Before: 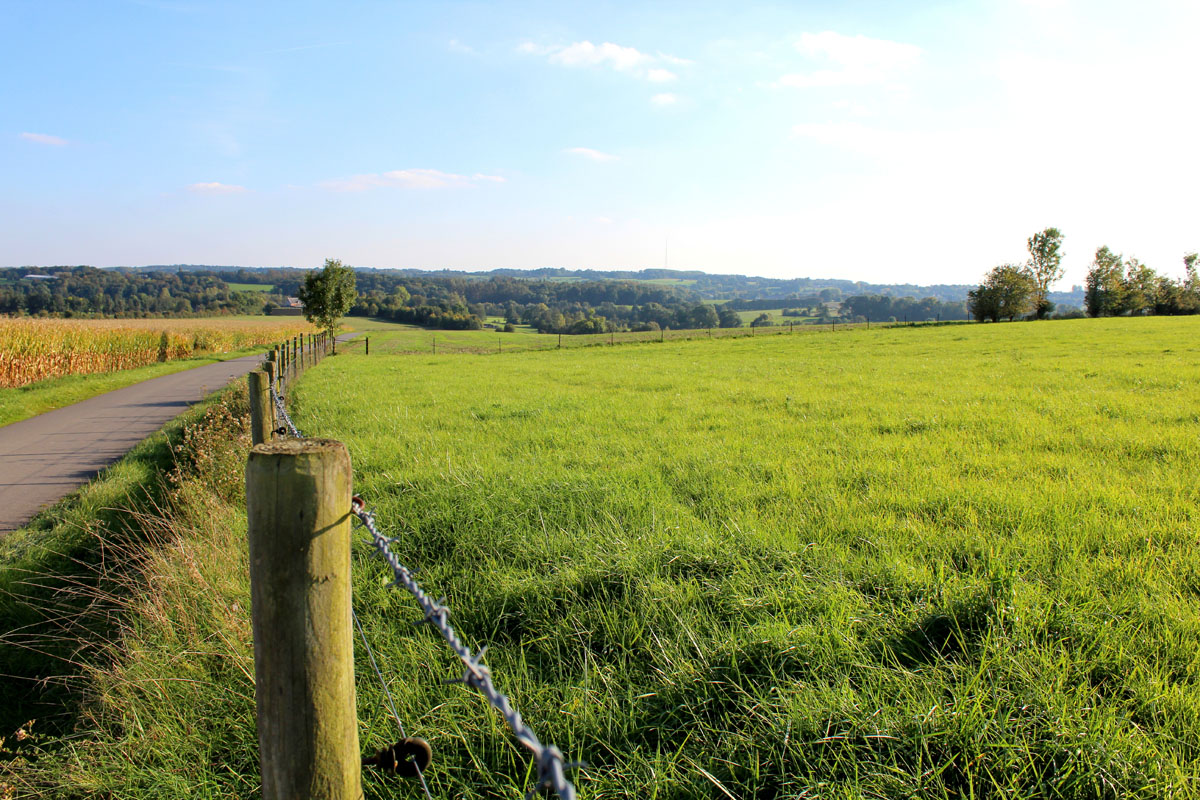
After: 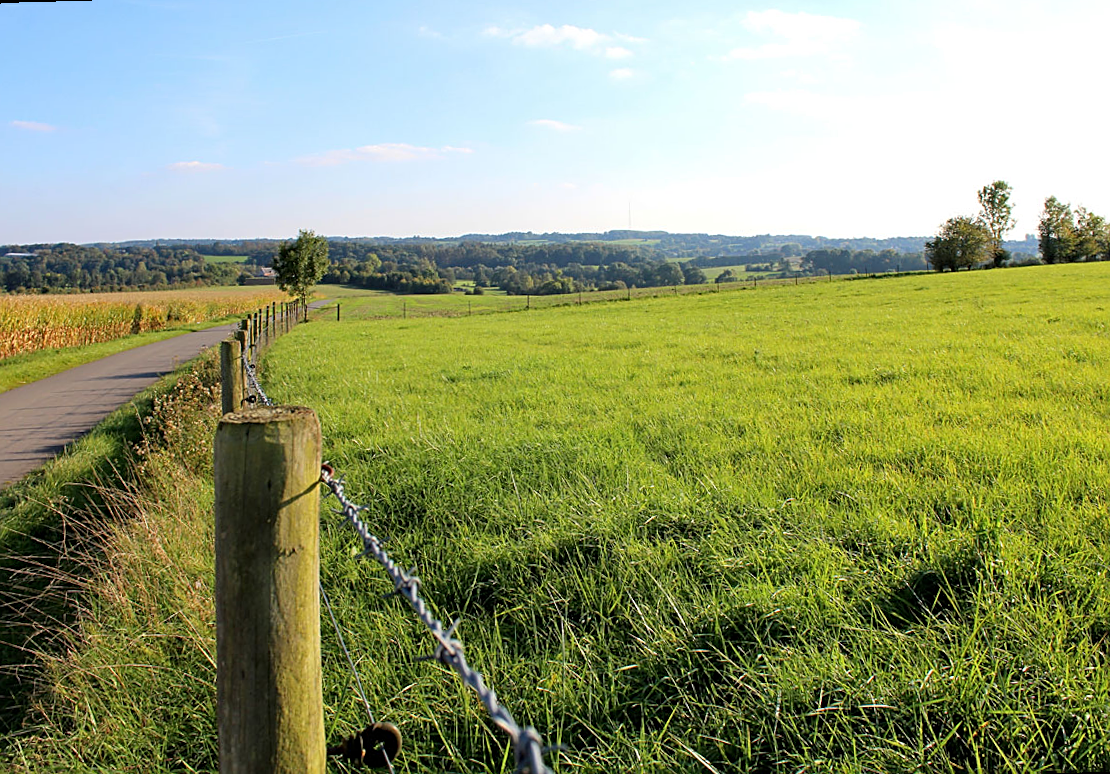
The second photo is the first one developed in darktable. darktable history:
rotate and perspective: rotation -1.68°, lens shift (vertical) -0.146, crop left 0.049, crop right 0.912, crop top 0.032, crop bottom 0.96
sharpen: on, module defaults
